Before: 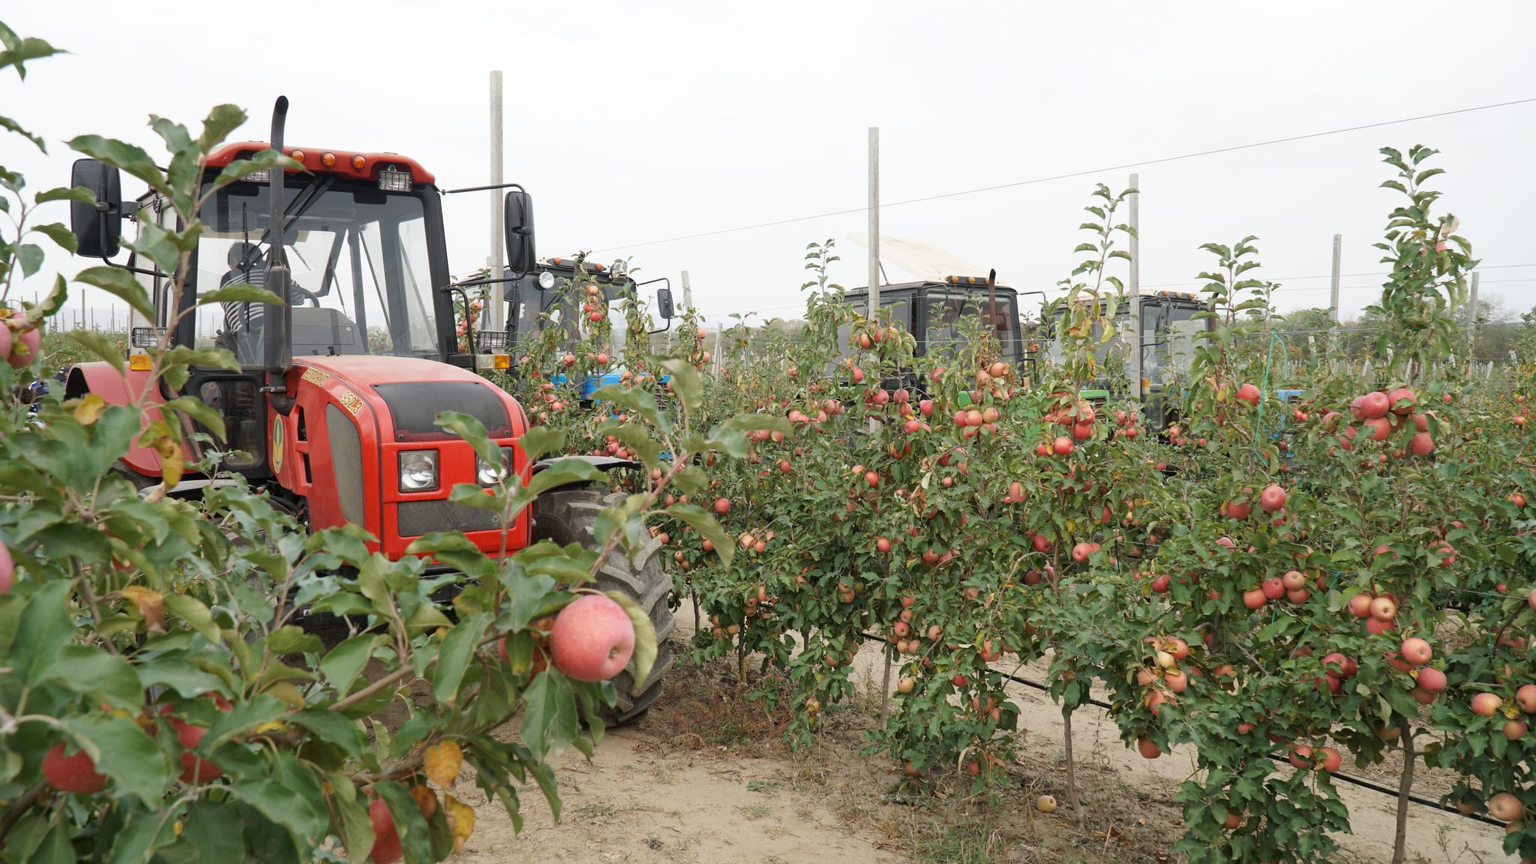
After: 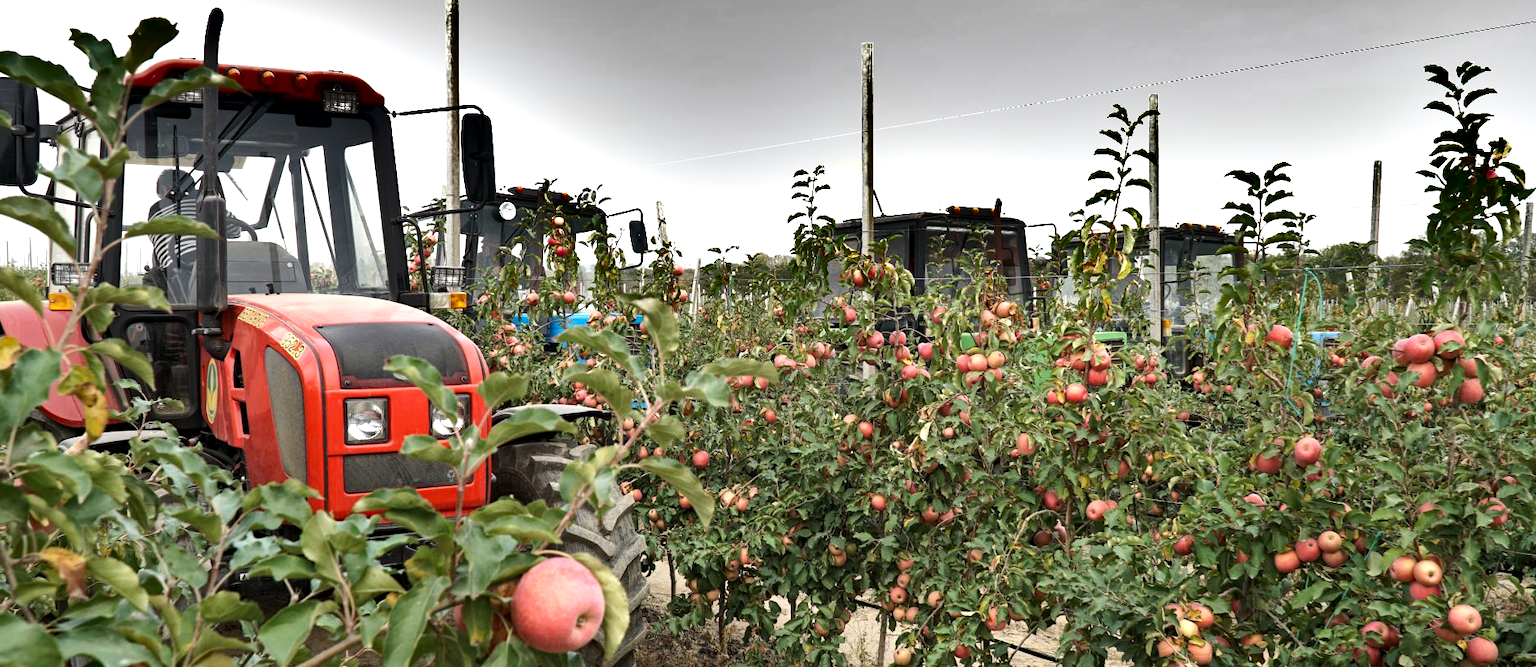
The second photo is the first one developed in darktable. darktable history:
shadows and highlights: shadows 19.13, highlights -83.41, soften with gaussian
haze removal: compatibility mode true, adaptive false
tone equalizer: -8 EV -0.75 EV, -7 EV -0.7 EV, -6 EV -0.6 EV, -5 EV -0.4 EV, -3 EV 0.4 EV, -2 EV 0.6 EV, -1 EV 0.7 EV, +0 EV 0.75 EV, edges refinement/feathering 500, mask exposure compensation -1.57 EV, preserve details no
crop: left 5.596%, top 10.314%, right 3.534%, bottom 19.395%
local contrast: highlights 100%, shadows 100%, detail 120%, midtone range 0.2
